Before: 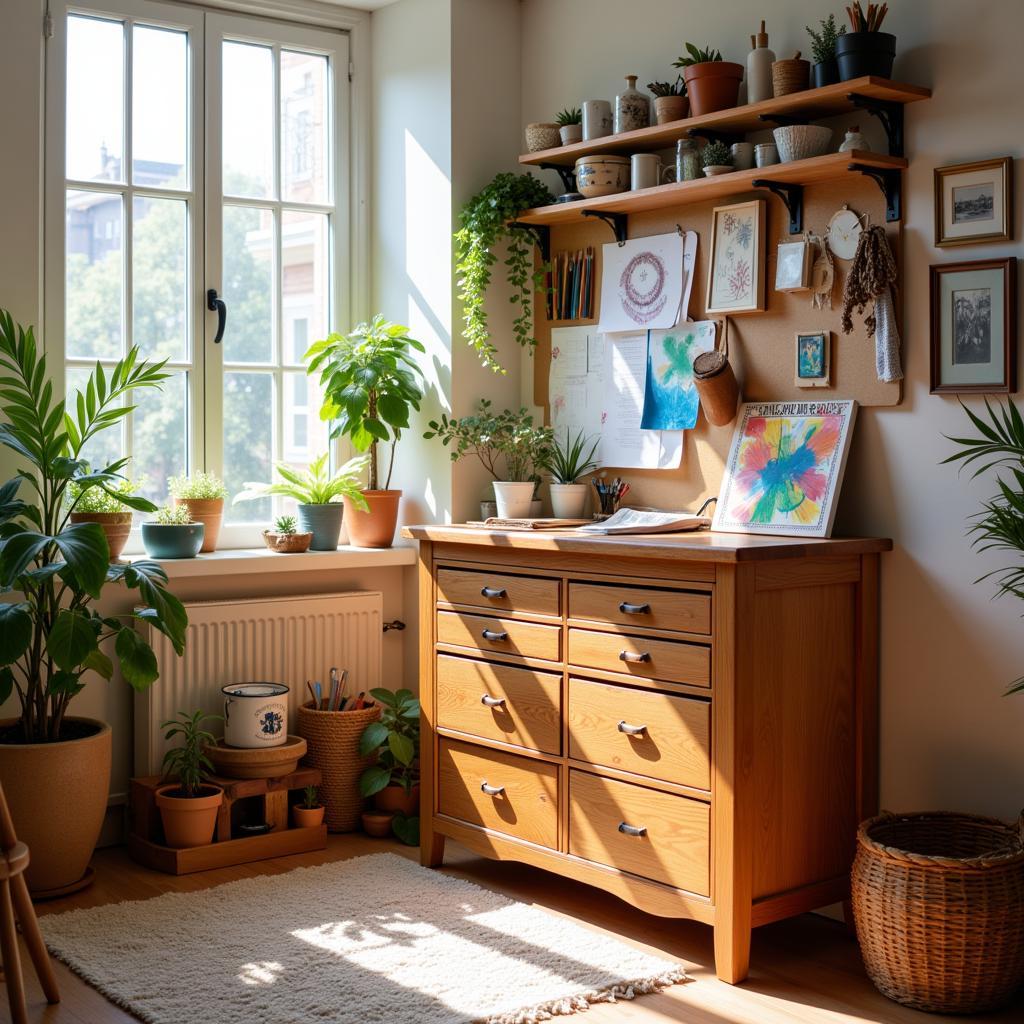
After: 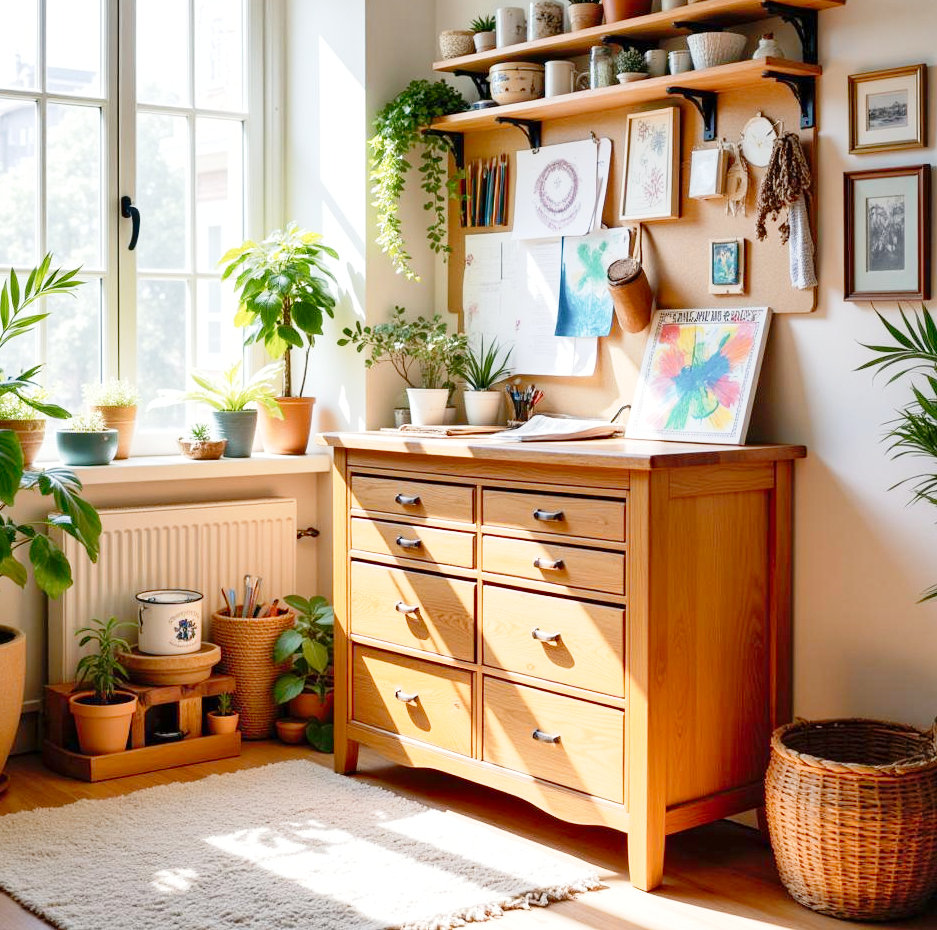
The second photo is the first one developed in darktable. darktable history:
exposure: exposure 0.179 EV, compensate highlight preservation false
crop and rotate: left 8.432%, top 9.104%
tone curve: curves: ch0 [(0, 0) (0.169, 0.367) (0.635, 0.859) (1, 1)], preserve colors none
shadows and highlights: low approximation 0.01, soften with gaussian
